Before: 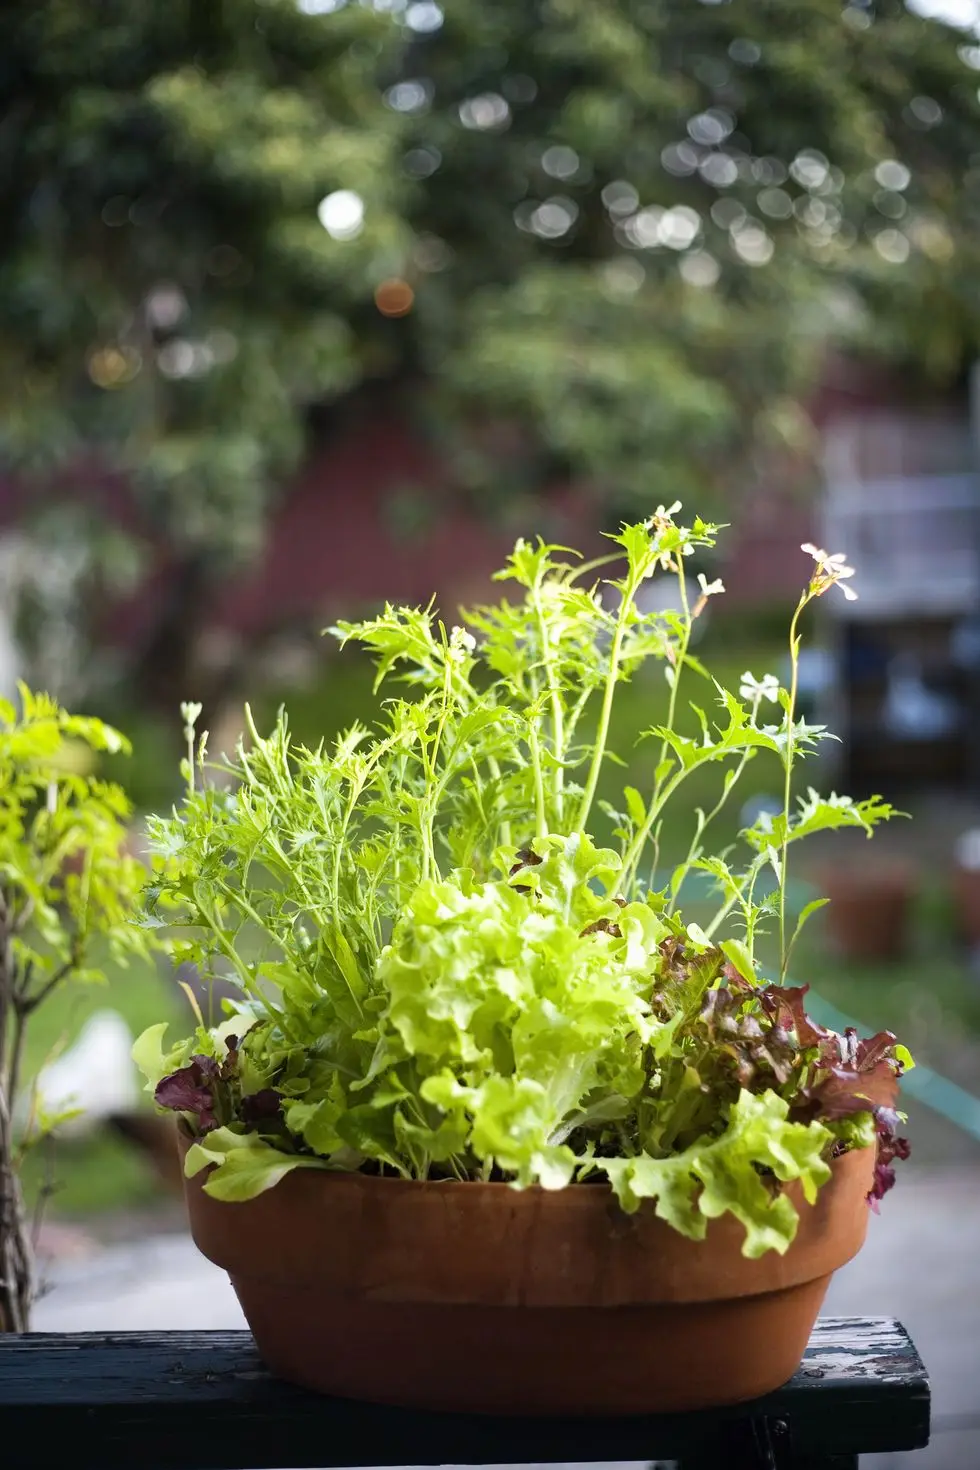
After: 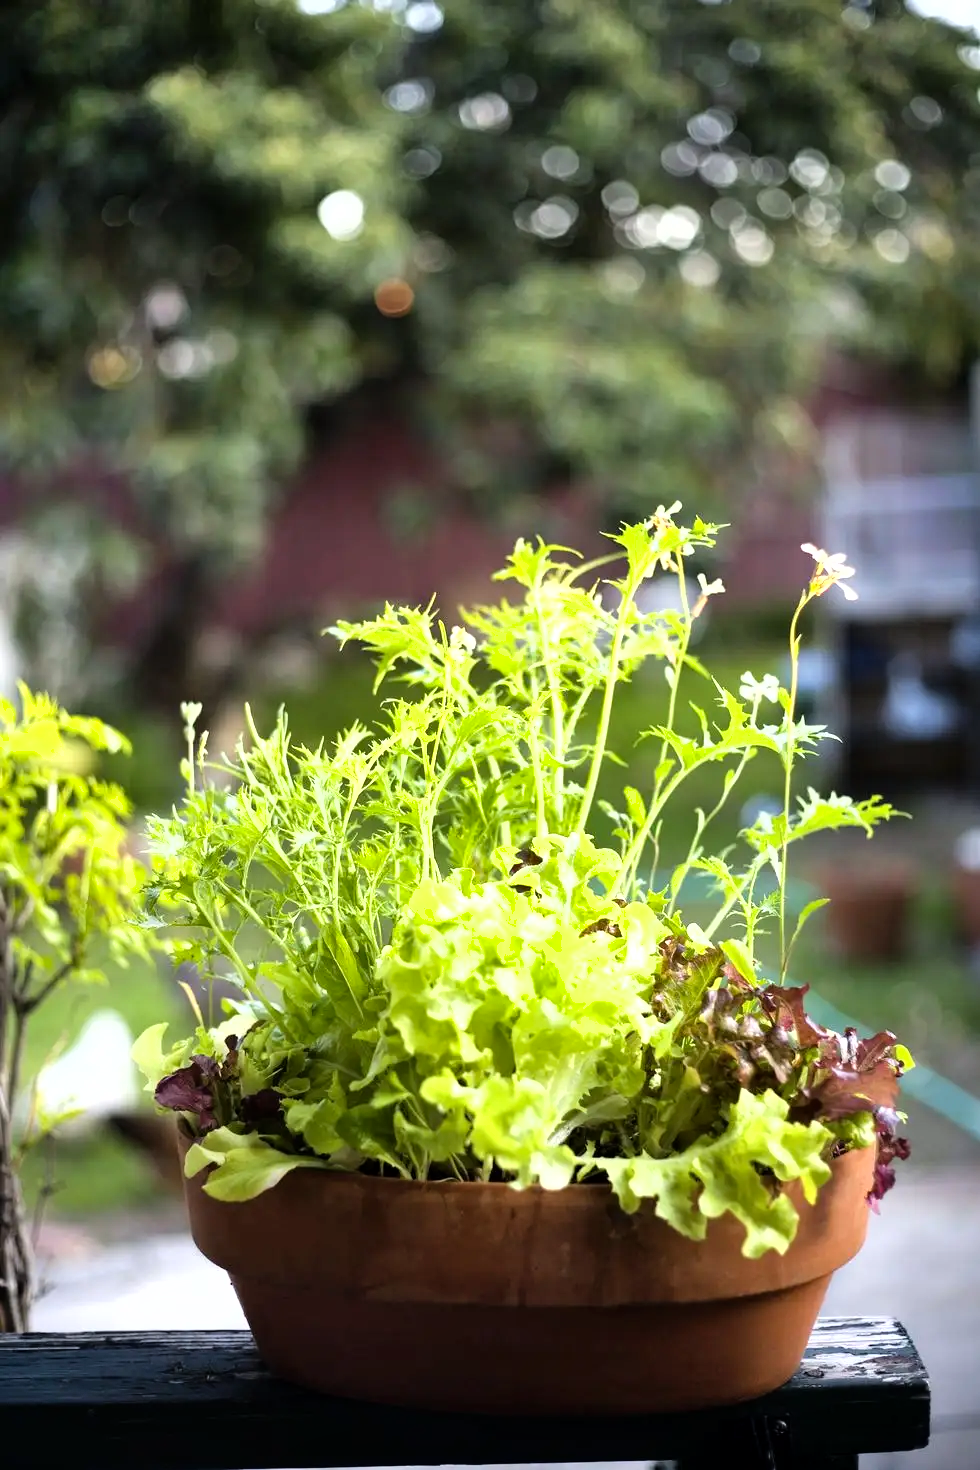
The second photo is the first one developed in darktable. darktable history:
tone equalizer: -8 EV -0.719 EV, -7 EV -0.692 EV, -6 EV -0.599 EV, -5 EV -0.424 EV, -3 EV 0.403 EV, -2 EV 0.6 EV, -1 EV 0.693 EV, +0 EV 0.746 EV
exposure: black level correction 0.002, exposure -0.108 EV, compensate highlight preservation false
shadows and highlights: shadows 48.17, highlights -41.78, soften with gaussian
